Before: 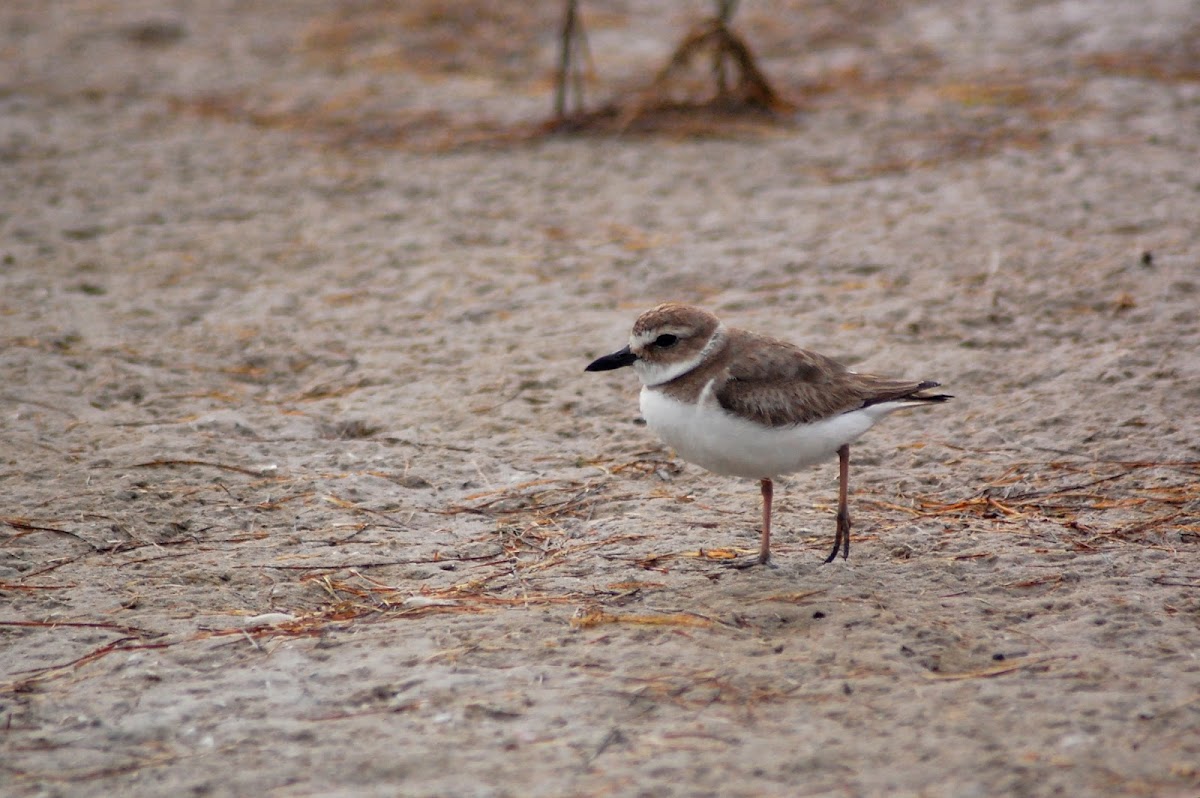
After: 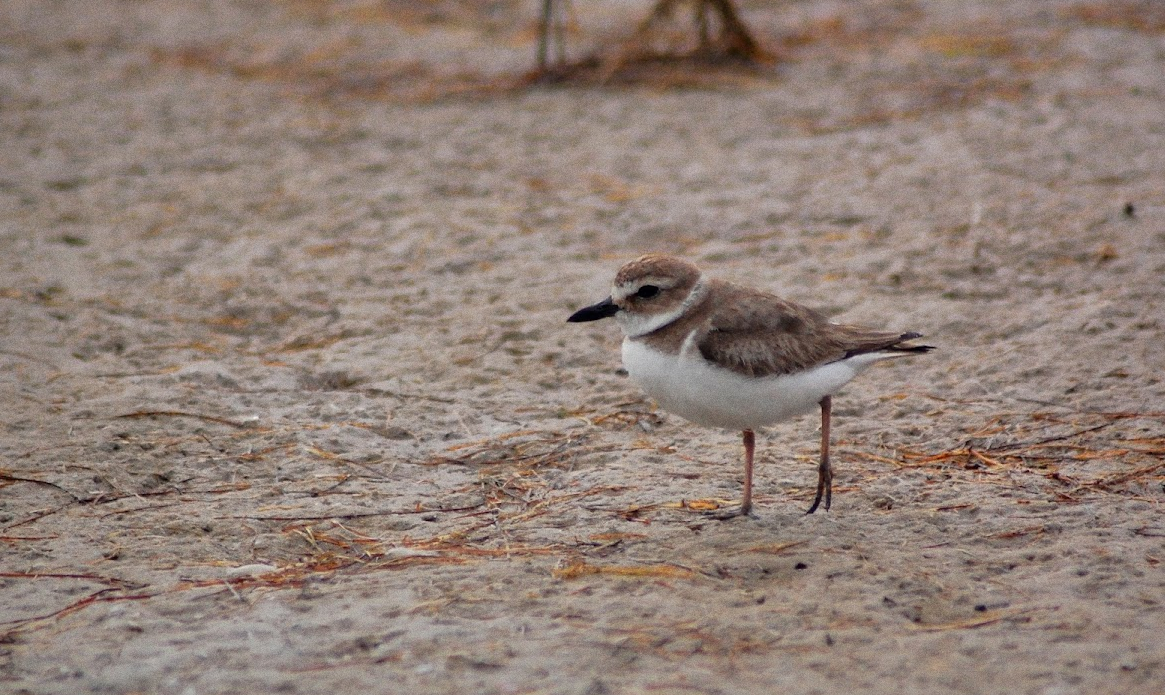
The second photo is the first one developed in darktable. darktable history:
shadows and highlights: shadows -19.91, highlights -73.15
crop: left 1.507%, top 6.147%, right 1.379%, bottom 6.637%
white balance: red 1, blue 1
grain: coarseness 0.47 ISO
